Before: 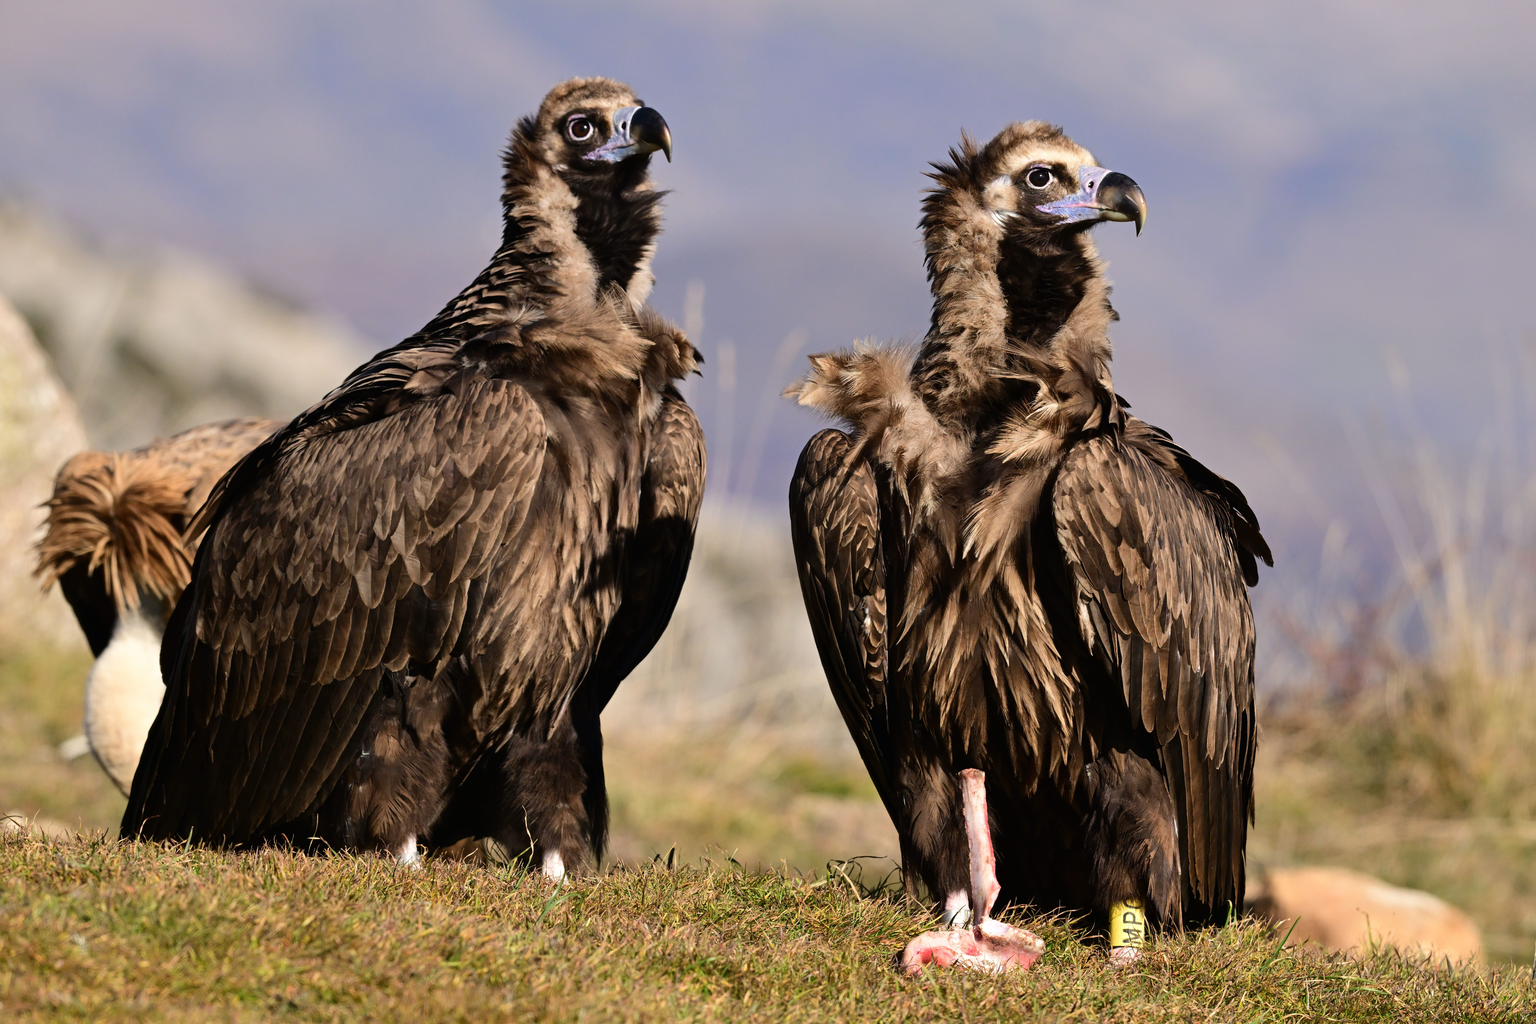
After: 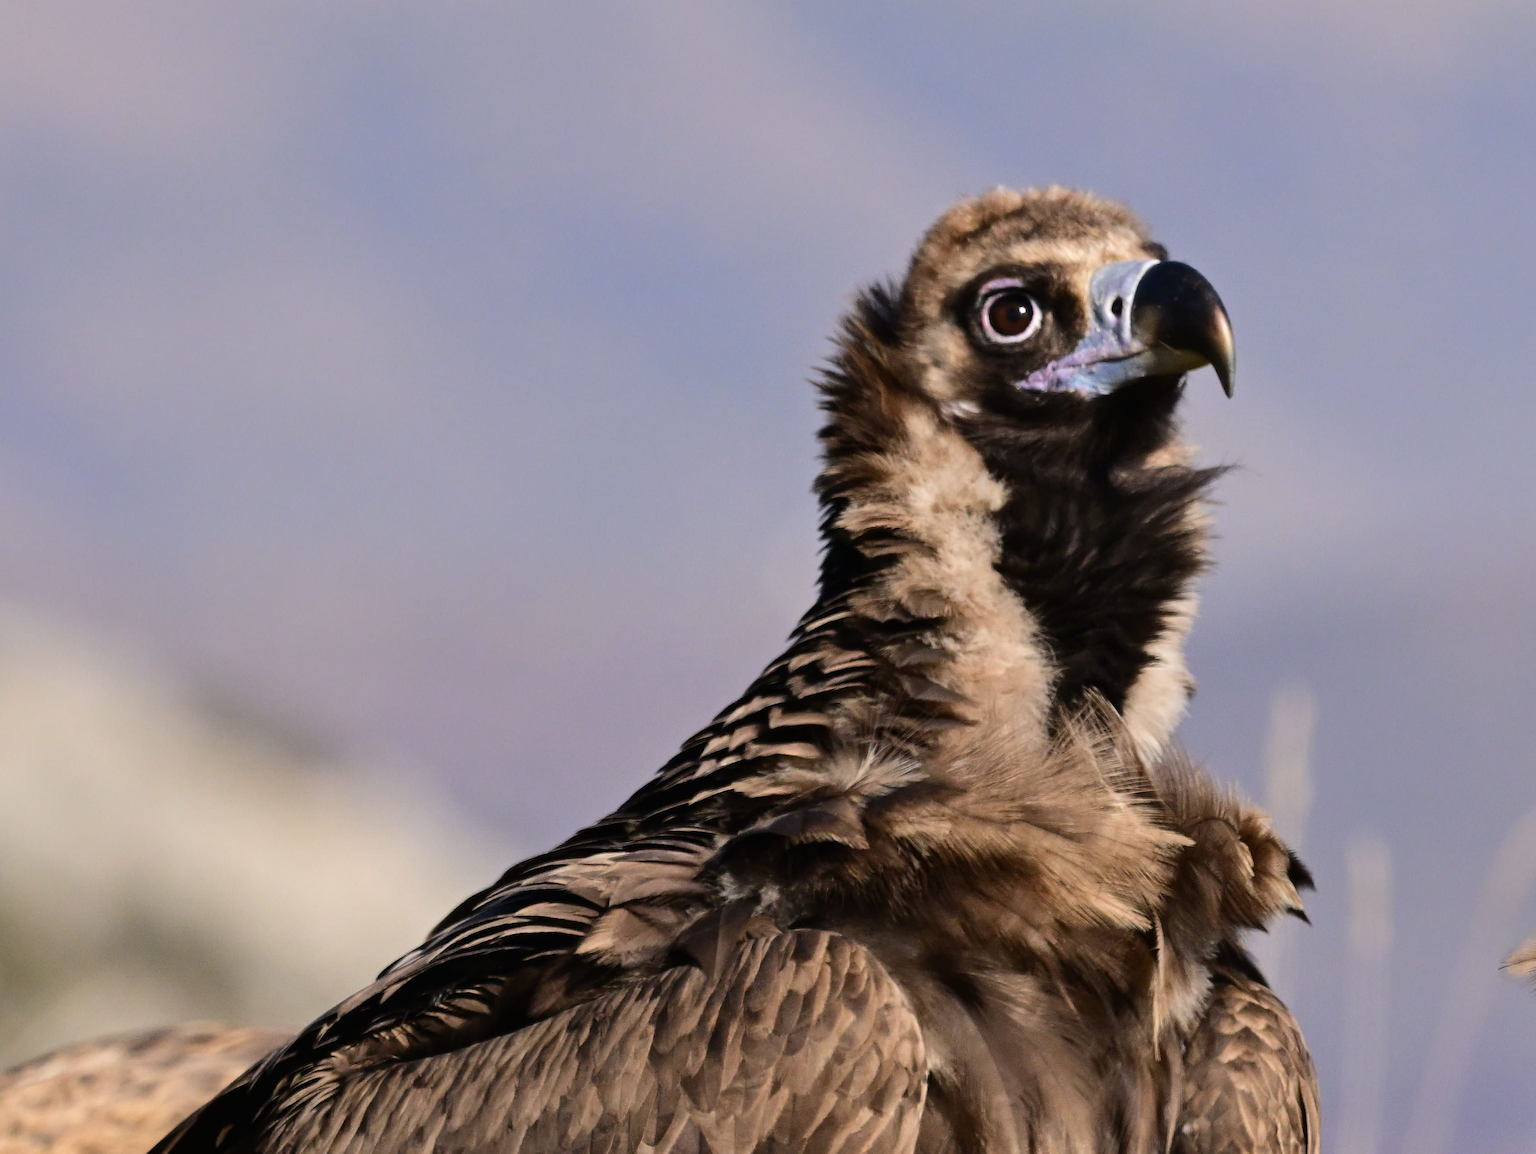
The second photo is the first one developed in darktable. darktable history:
crop and rotate: left 11.027%, top 0.106%, right 48.261%, bottom 53.978%
